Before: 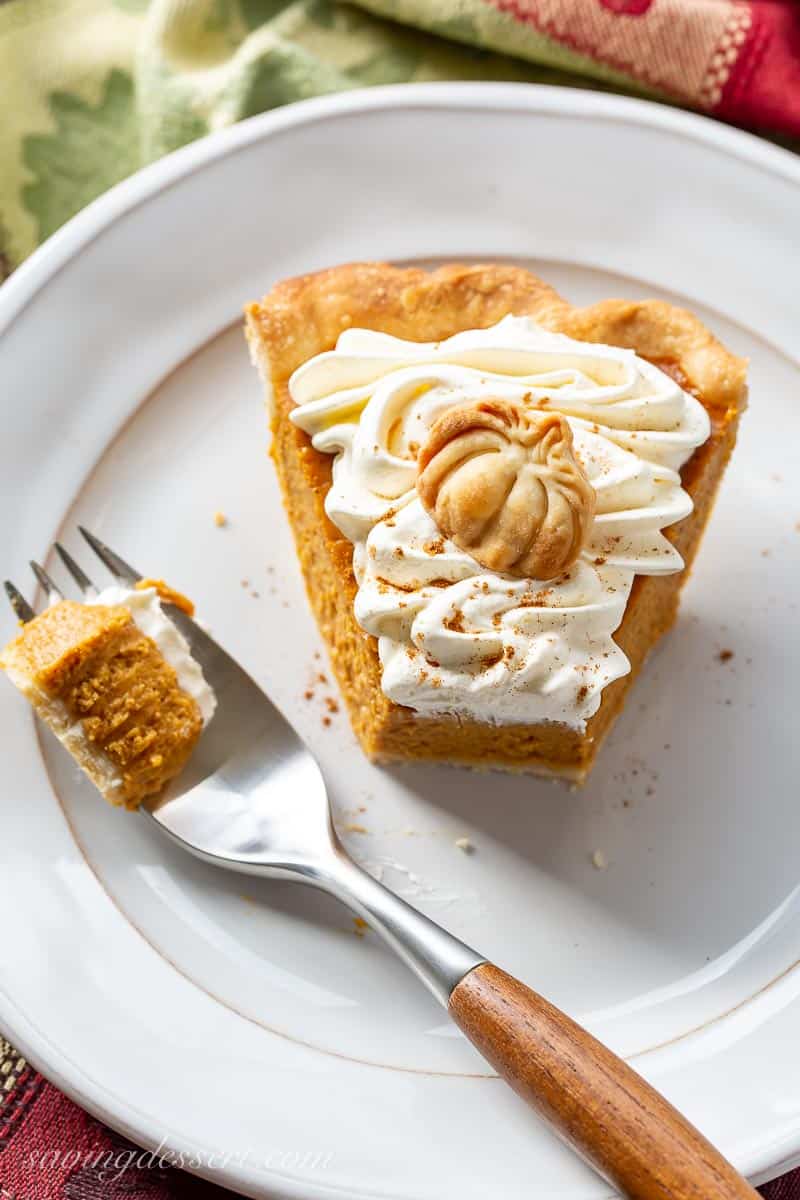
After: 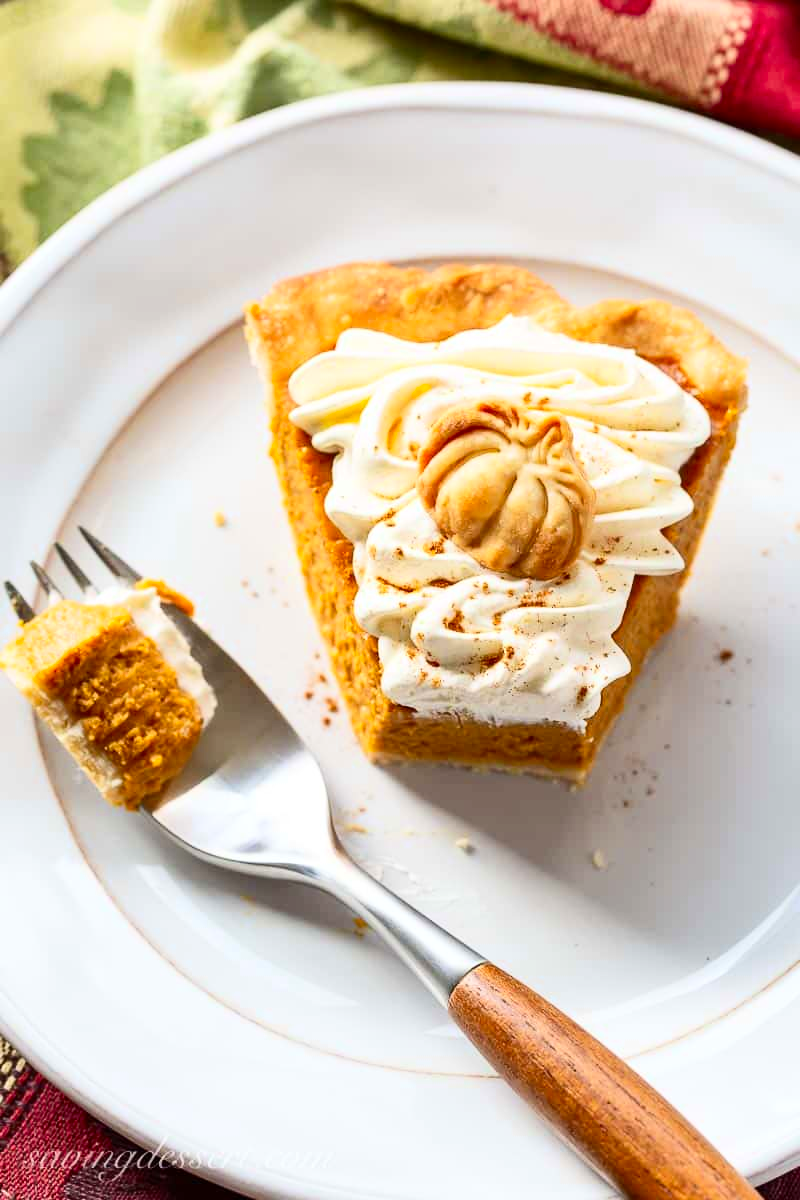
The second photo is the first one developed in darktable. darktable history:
contrast brightness saturation: contrast 0.228, brightness 0.103, saturation 0.293
color zones: curves: ch0 [(0.068, 0.464) (0.25, 0.5) (0.48, 0.508) (0.75, 0.536) (0.886, 0.476) (0.967, 0.456)]; ch1 [(0.066, 0.456) (0.25, 0.5) (0.616, 0.508) (0.746, 0.56) (0.934, 0.444)]
